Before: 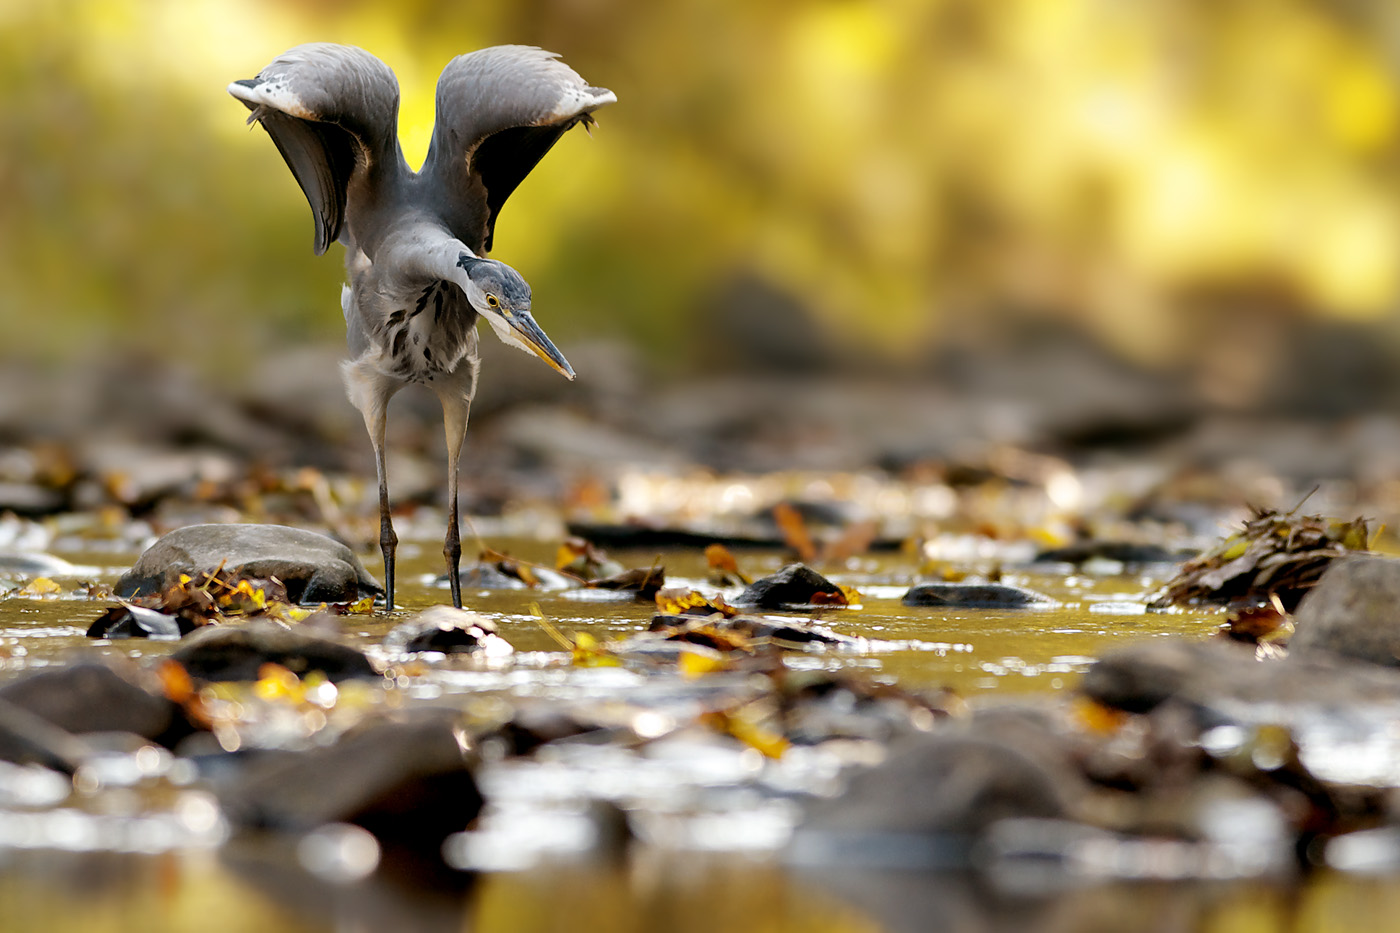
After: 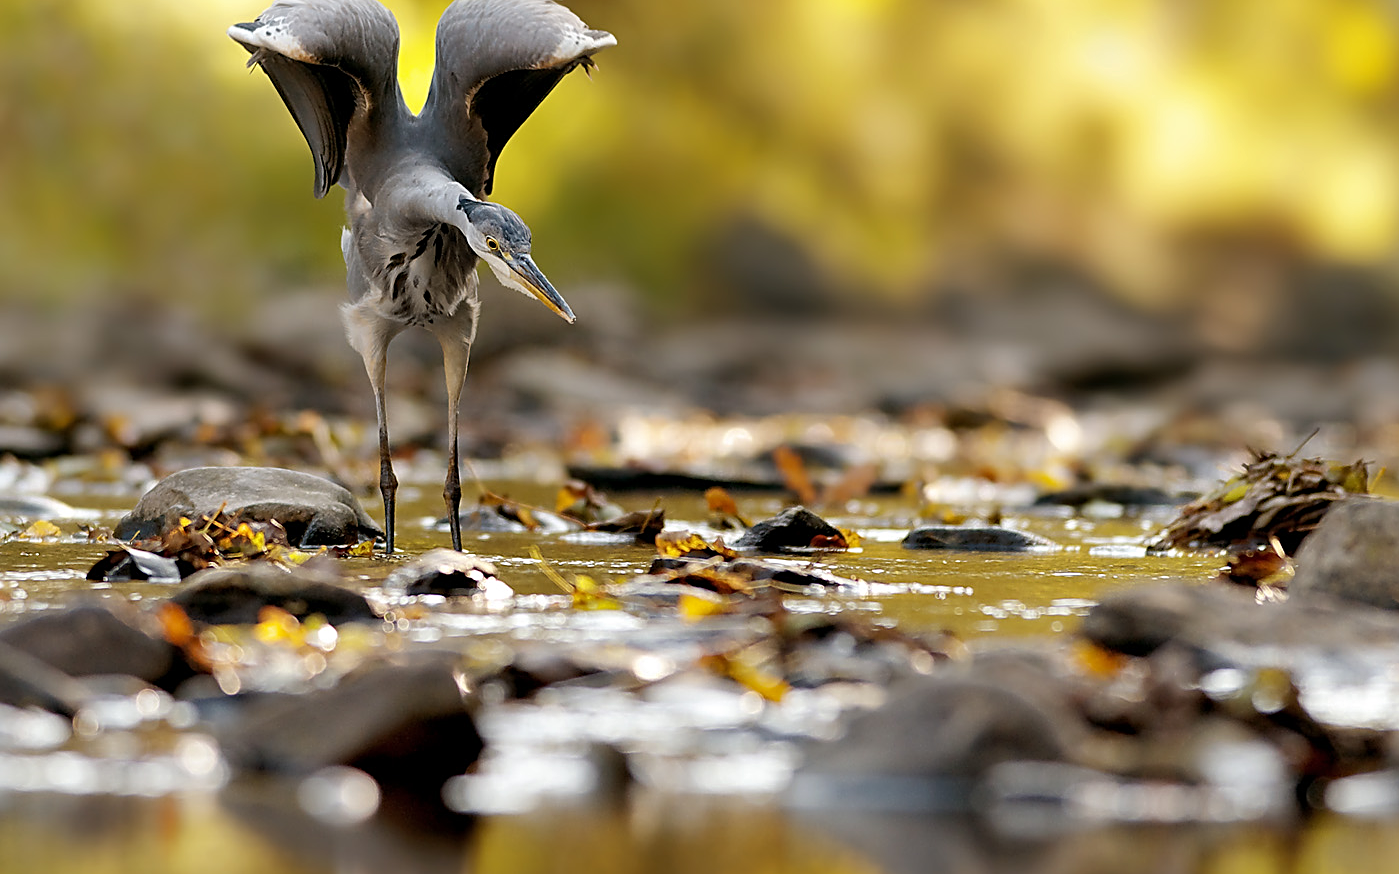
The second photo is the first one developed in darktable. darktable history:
sharpen: on, module defaults
crop and rotate: top 6.25%
shadows and highlights: shadows 25, highlights -25
